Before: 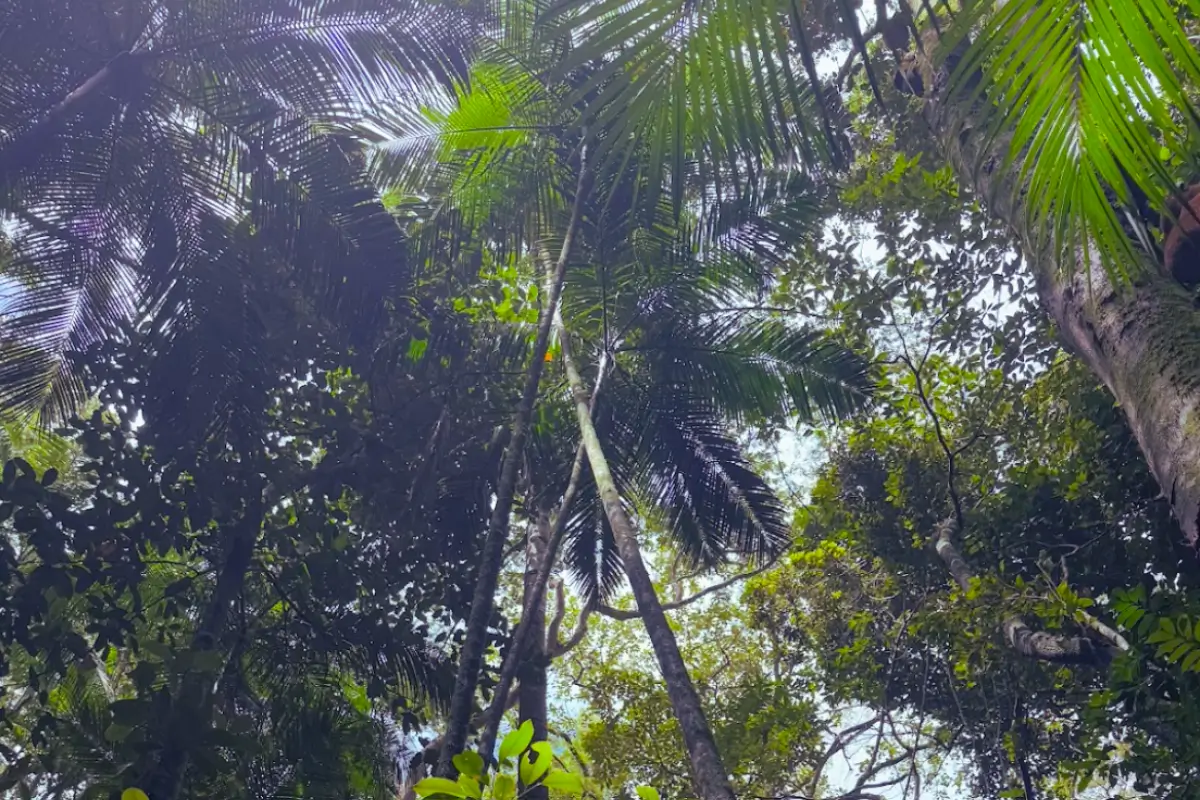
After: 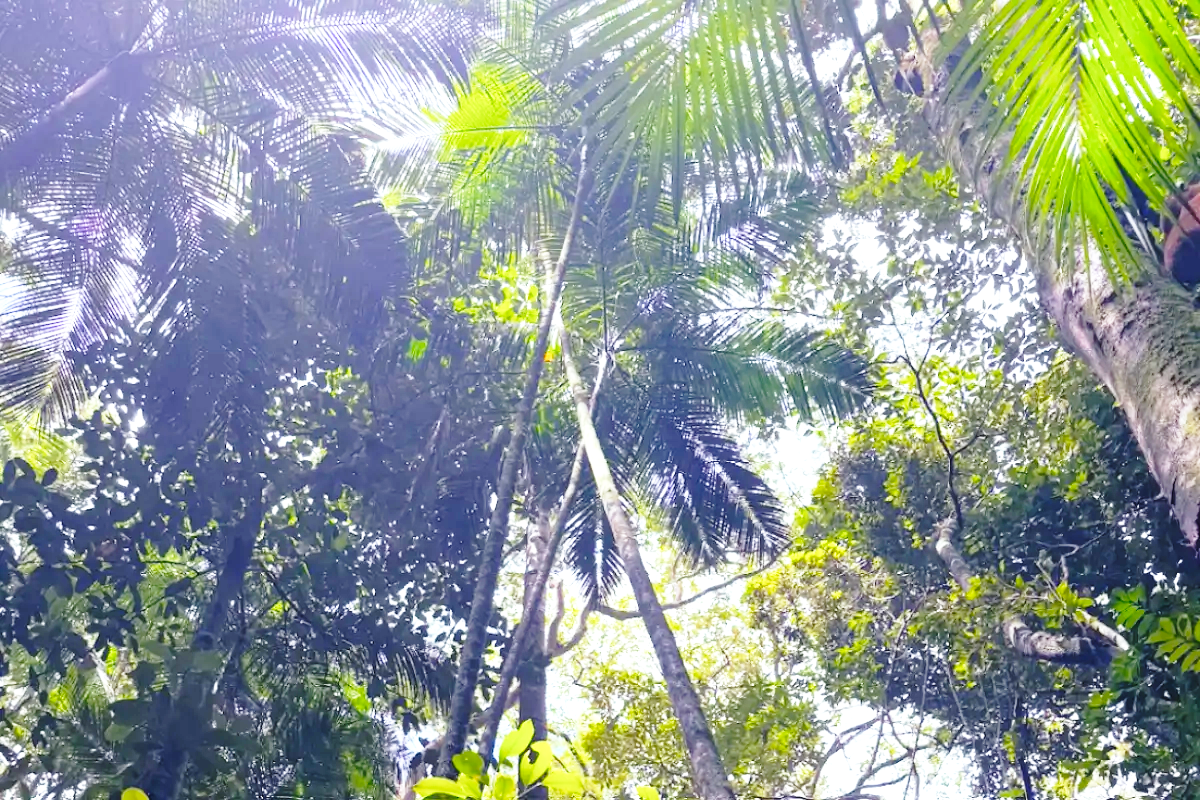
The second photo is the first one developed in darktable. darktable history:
base curve: curves: ch0 [(0, 0) (0.028, 0.03) (0.121, 0.232) (0.46, 0.748) (0.859, 0.968) (1, 1)], preserve colors none
exposure: black level correction 0.001, exposure 0.956 EV, compensate highlight preservation false
tone equalizer: on, module defaults
